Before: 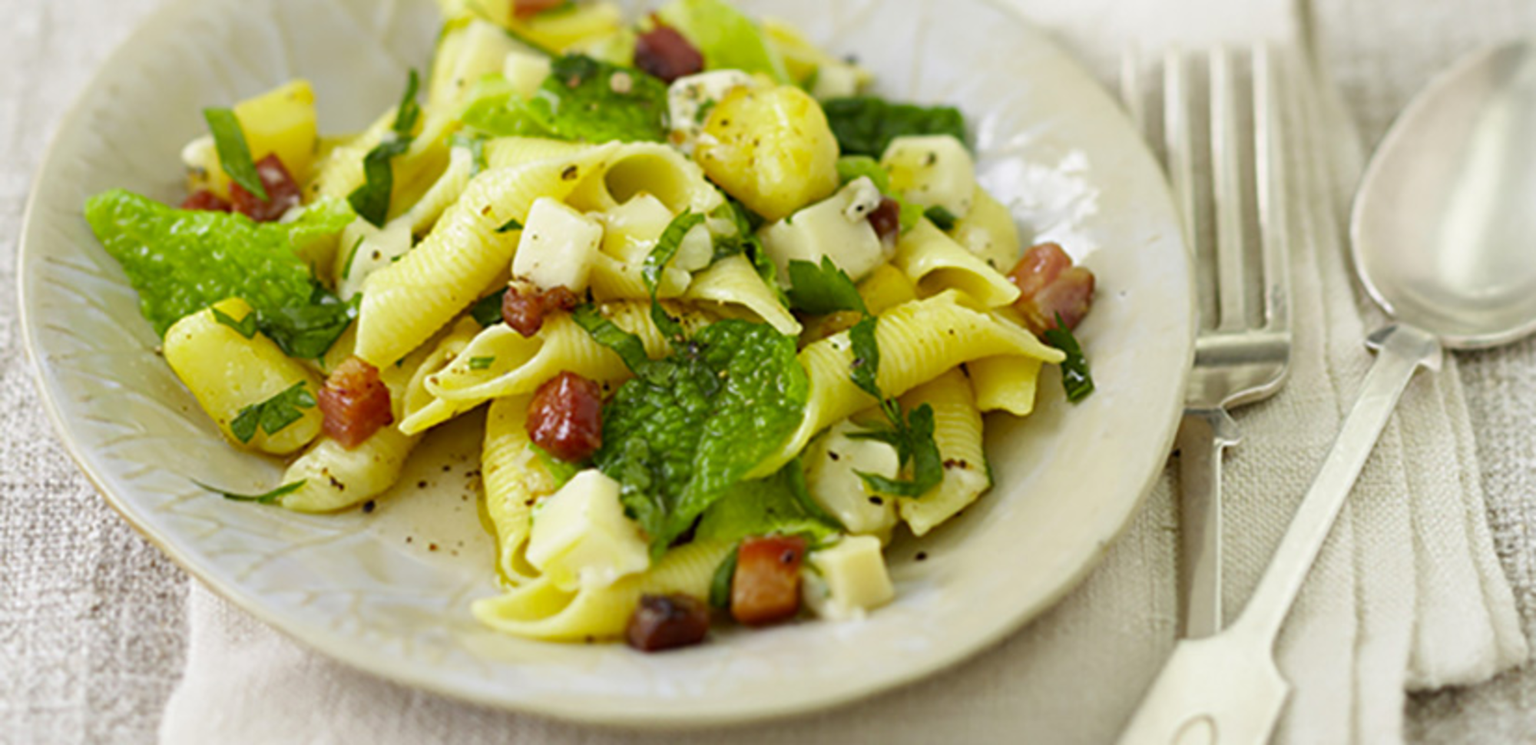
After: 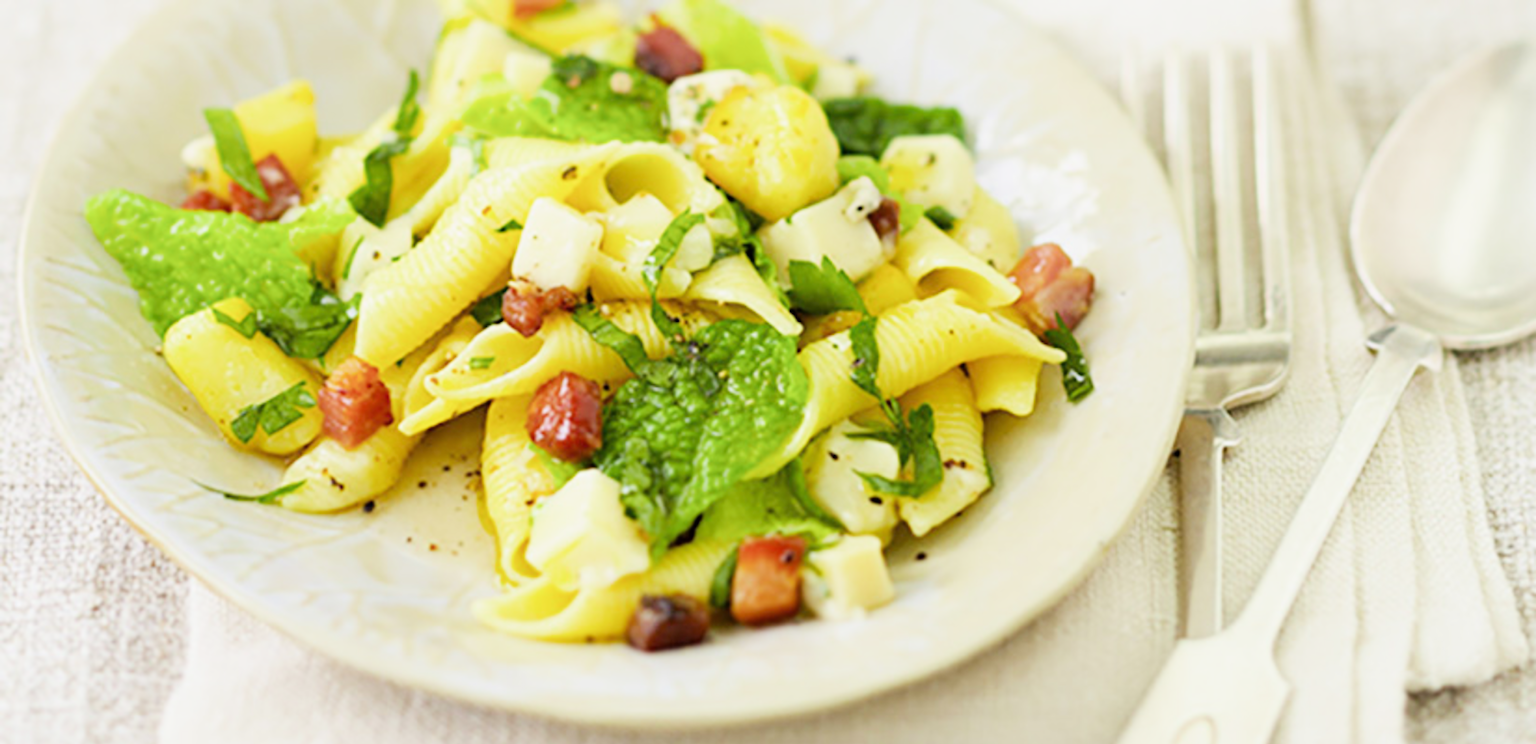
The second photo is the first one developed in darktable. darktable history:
exposure: black level correction 0, exposure 1.388 EV, compensate exposure bias true, compensate highlight preservation false
filmic rgb: black relative exposure -7.65 EV, white relative exposure 4.56 EV, hardness 3.61
